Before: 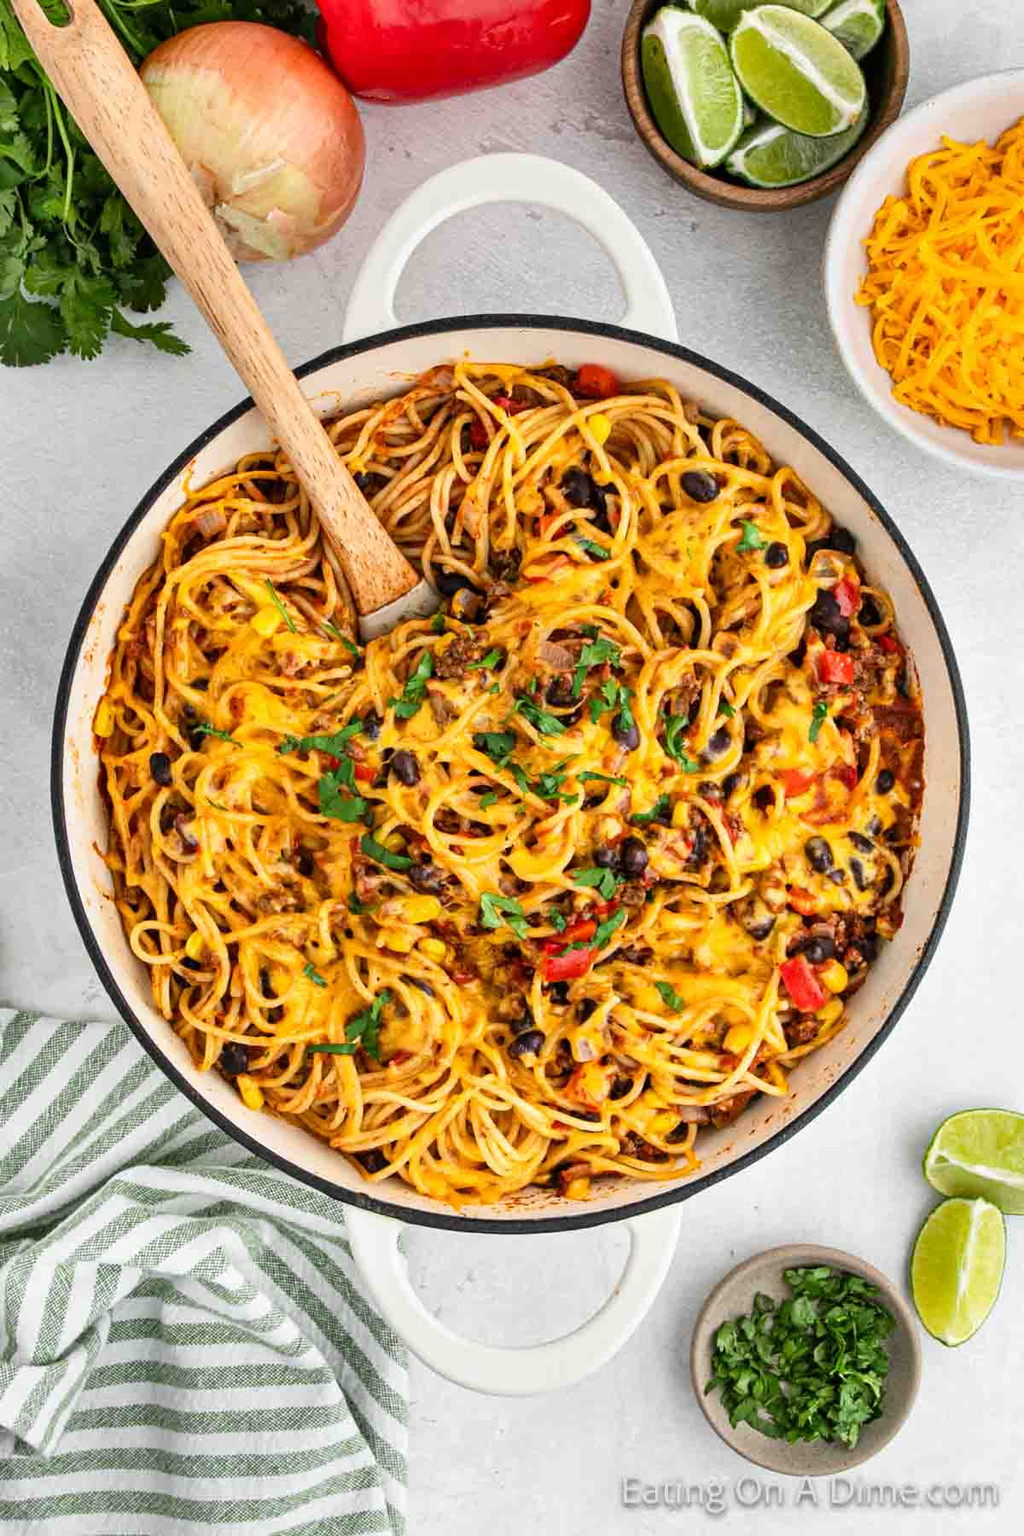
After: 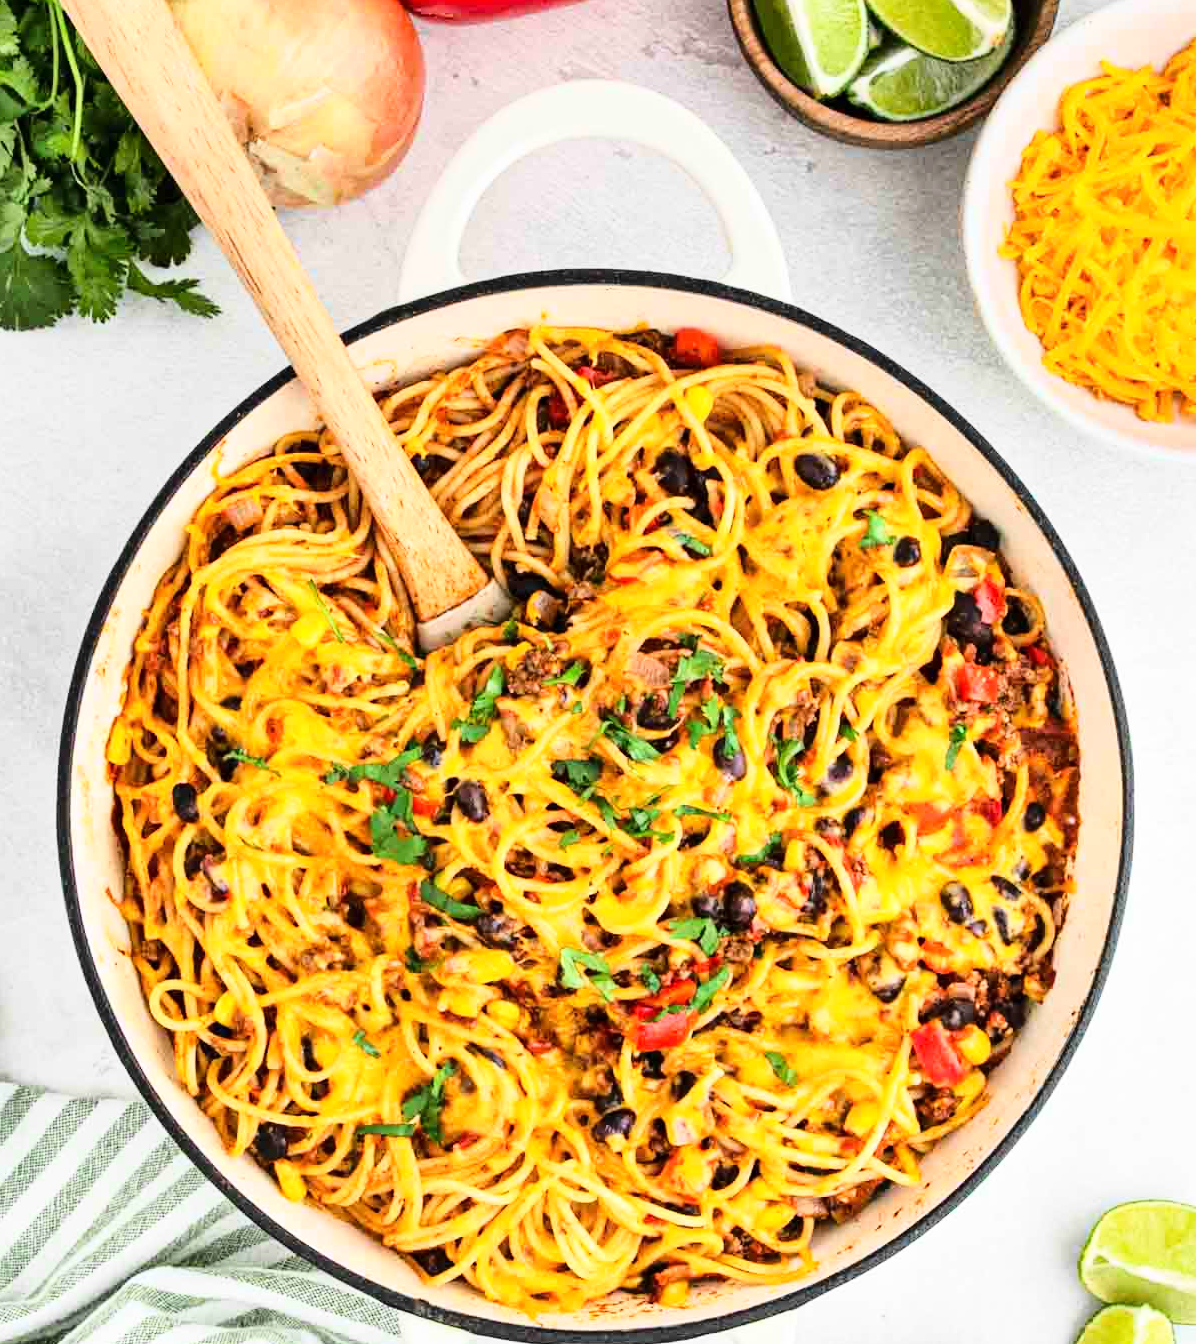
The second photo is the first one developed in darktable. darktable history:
crop: left 0.288%, top 5.553%, bottom 19.731%
base curve: curves: ch0 [(0, 0) (0.028, 0.03) (0.121, 0.232) (0.46, 0.748) (0.859, 0.968) (1, 1)]
